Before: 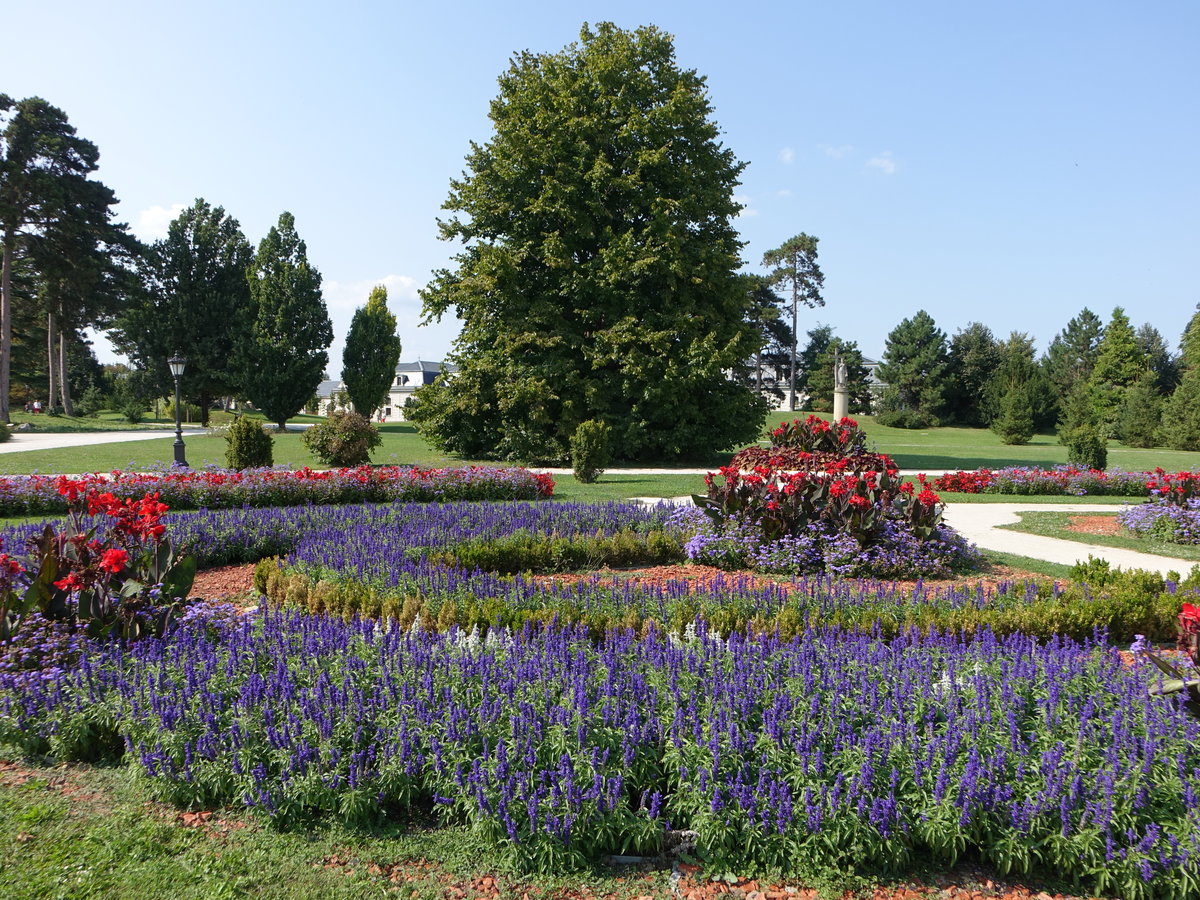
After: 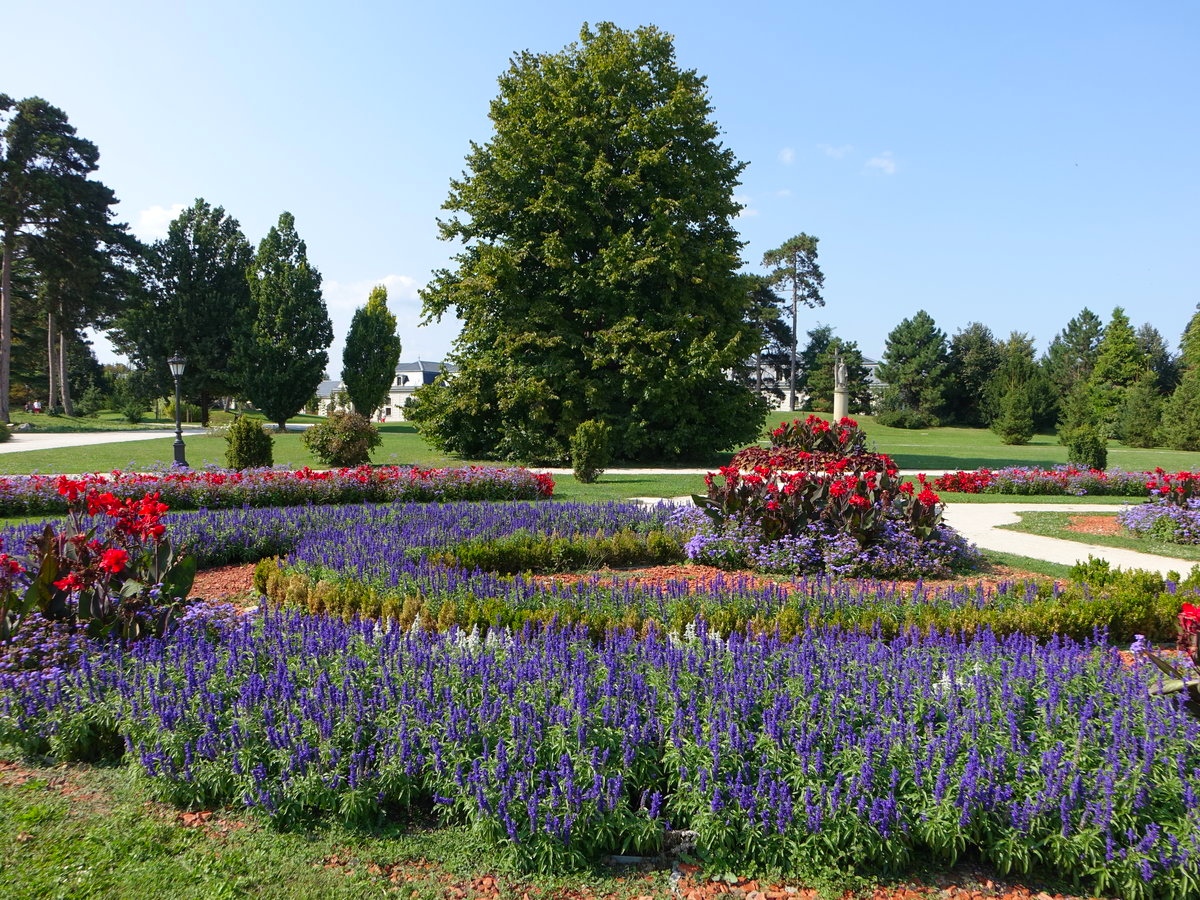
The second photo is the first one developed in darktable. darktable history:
contrast brightness saturation: saturation 0.183
